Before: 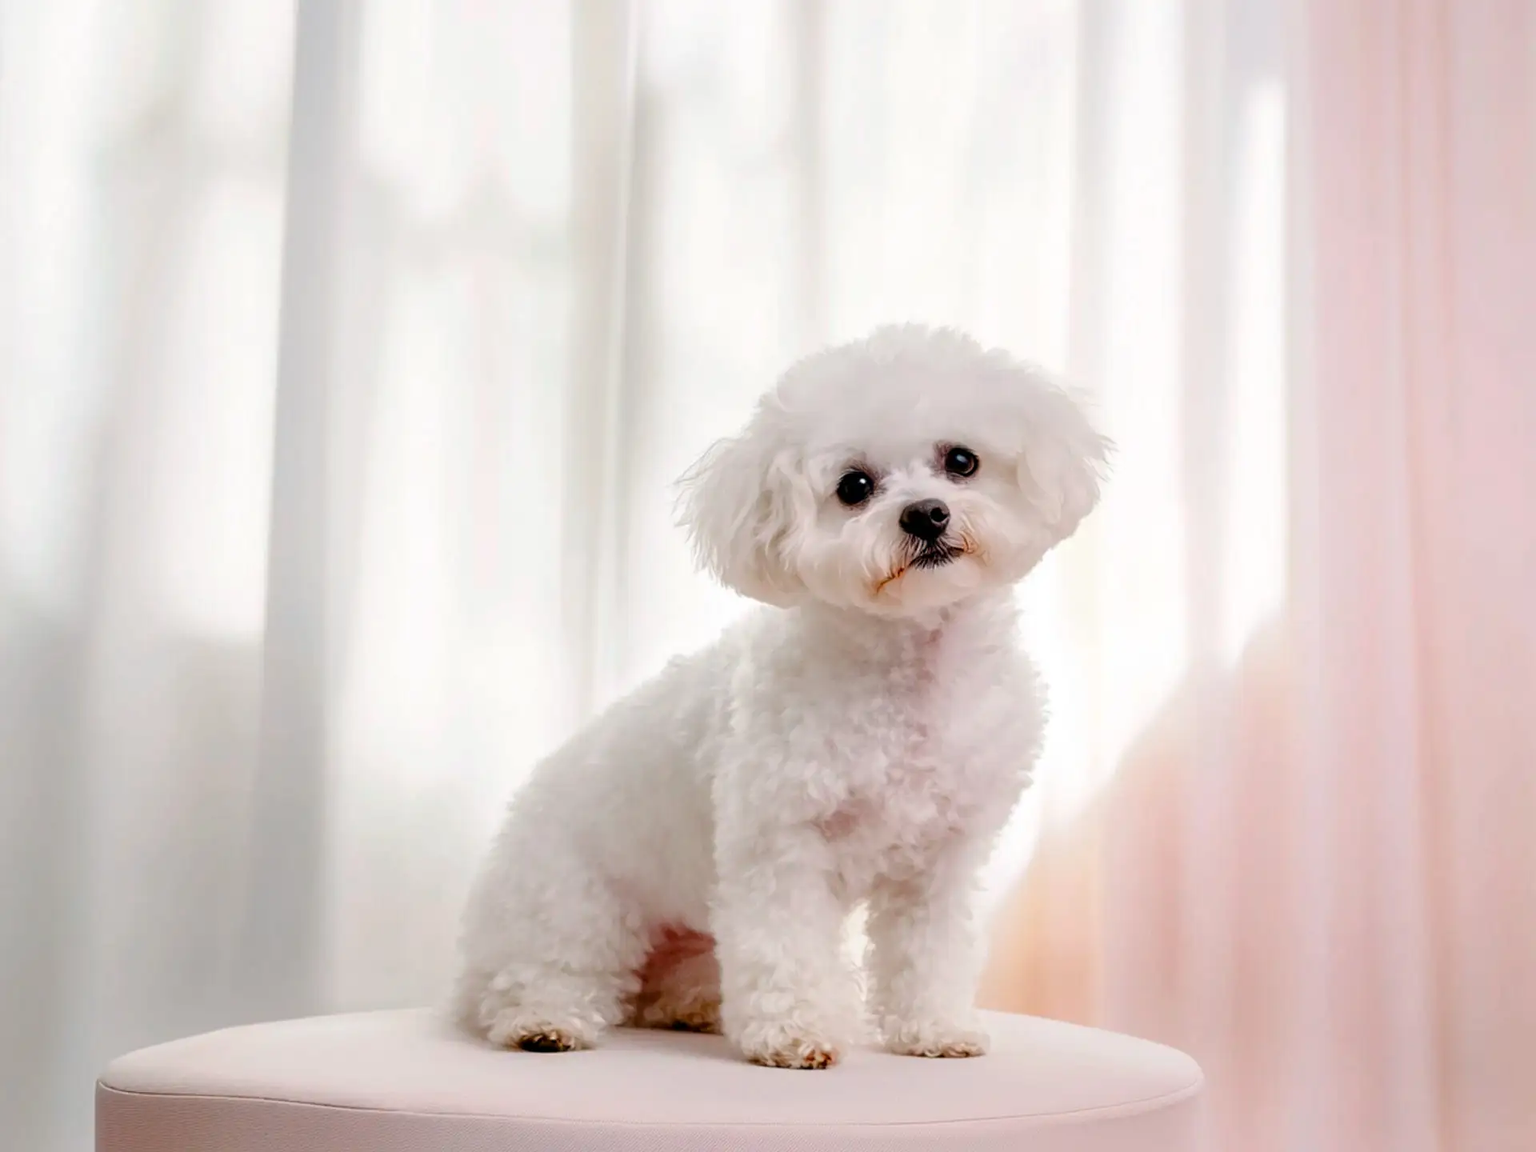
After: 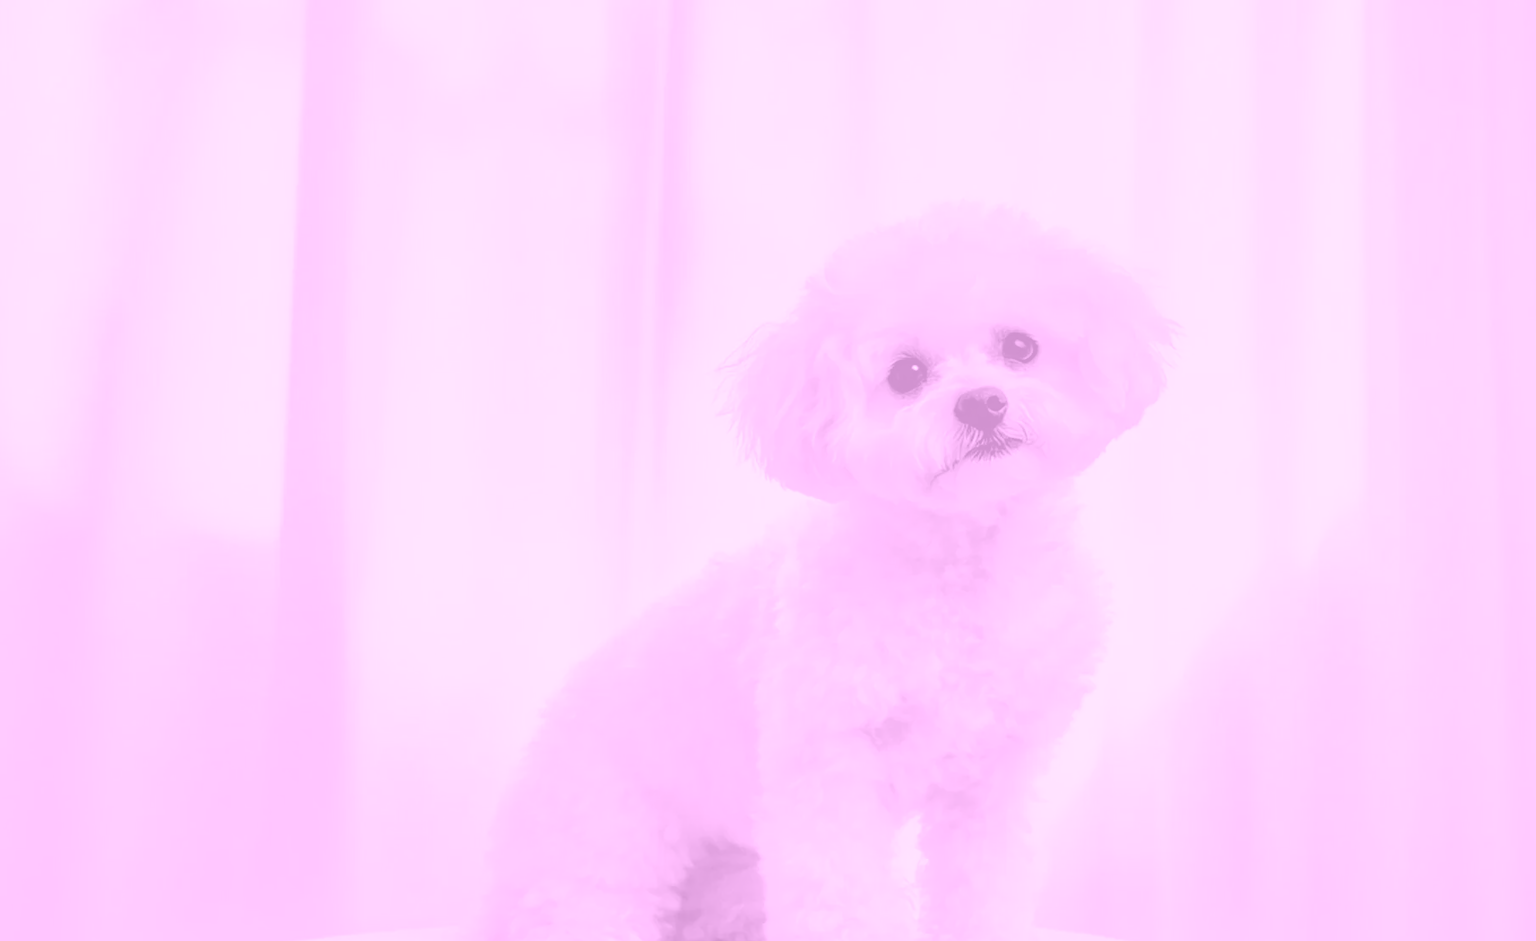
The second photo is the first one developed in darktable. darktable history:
colorize: hue 331.2°, saturation 75%, source mix 30.28%, lightness 70.52%, version 1
tone curve: curves: ch0 [(0, 0) (0.003, 0.004) (0.011, 0.008) (0.025, 0.012) (0.044, 0.02) (0.069, 0.028) (0.1, 0.034) (0.136, 0.059) (0.177, 0.1) (0.224, 0.151) (0.277, 0.203) (0.335, 0.266) (0.399, 0.344) (0.468, 0.414) (0.543, 0.507) (0.623, 0.602) (0.709, 0.704) (0.801, 0.804) (0.898, 0.927) (1, 1)], preserve colors none
crop and rotate: angle 0.03°, top 11.643%, right 5.651%, bottom 11.189%
shadows and highlights: on, module defaults
